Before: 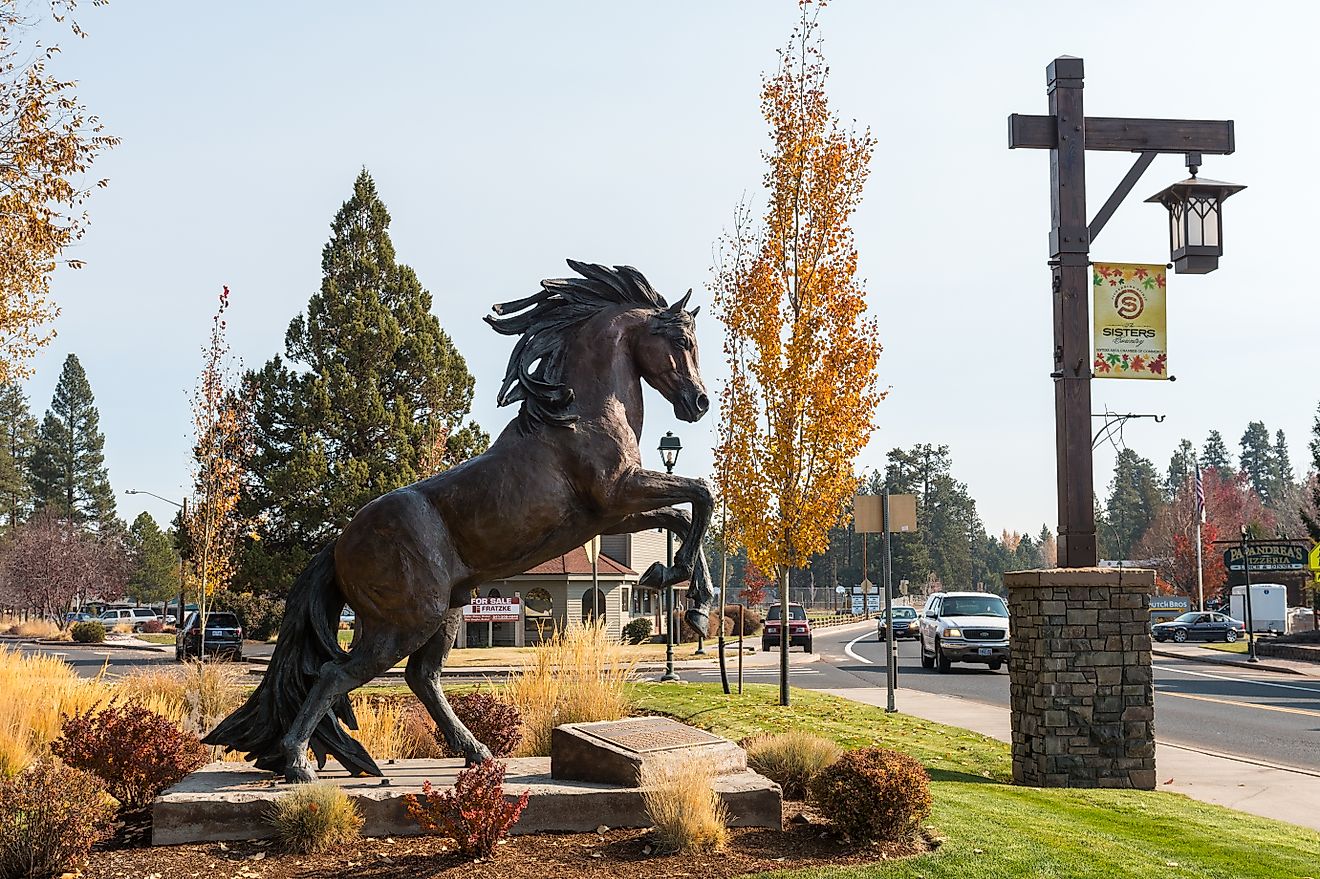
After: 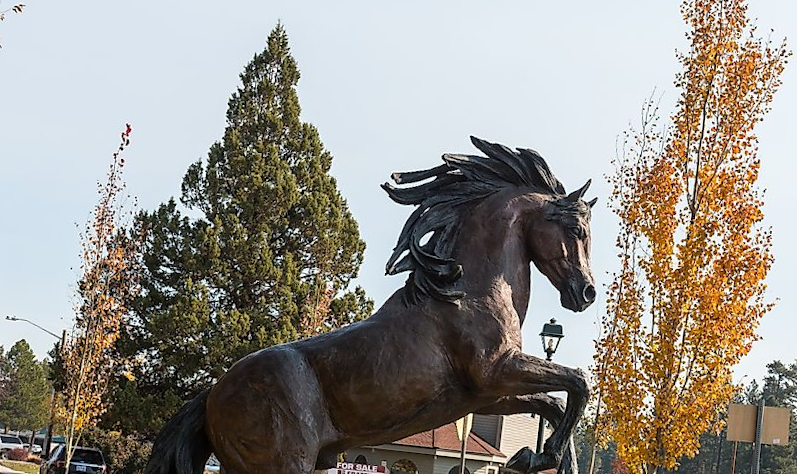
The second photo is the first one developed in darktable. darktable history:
crop and rotate: angle -6.44°, left 2.265%, top 7.04%, right 27.516%, bottom 30.269%
